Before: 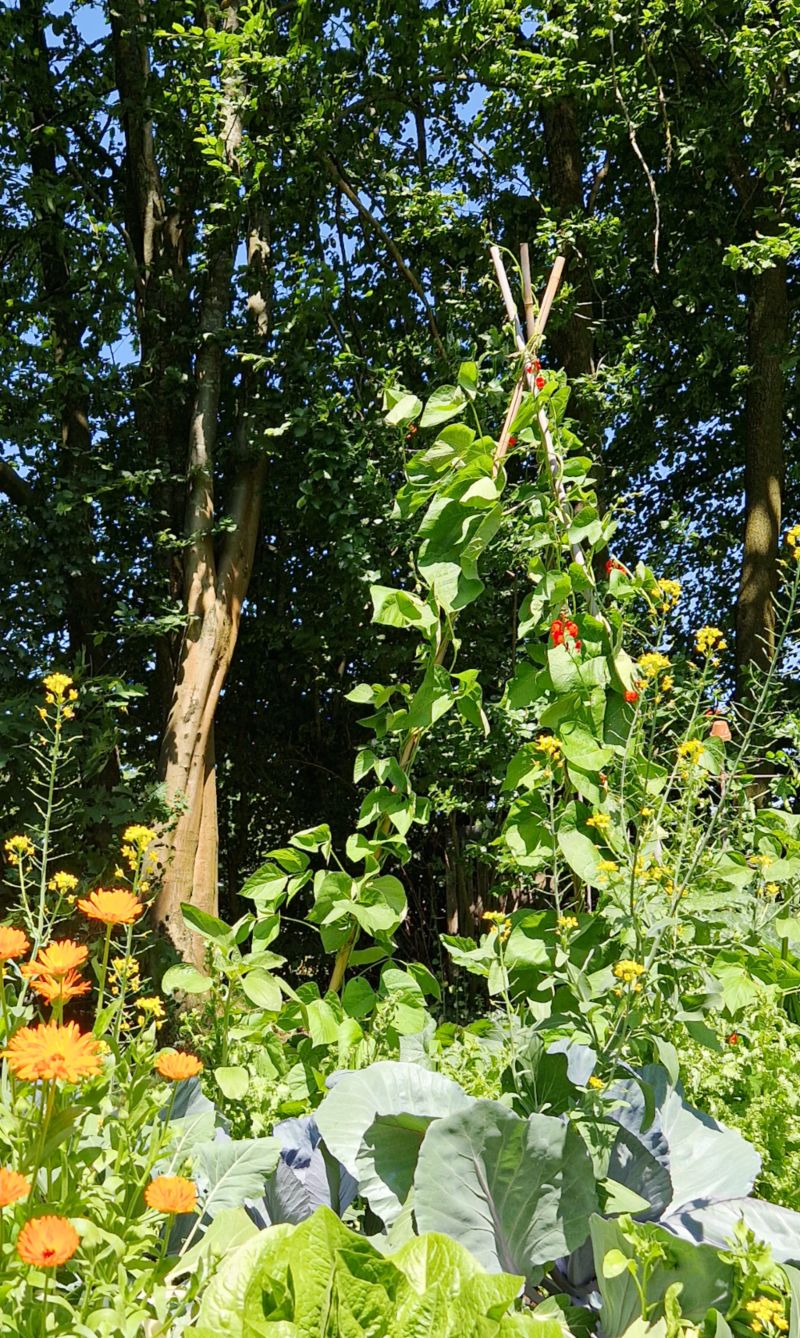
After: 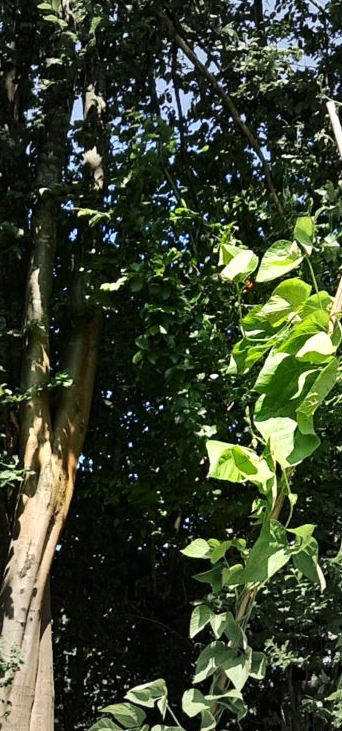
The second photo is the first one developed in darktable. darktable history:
crop: left 20.534%, top 10.912%, right 35.785%, bottom 34.394%
vignetting: fall-off start 39.33%, fall-off radius 39.98%, brightness -0.158
tone equalizer: -8 EV -0.387 EV, -7 EV -0.382 EV, -6 EV -0.351 EV, -5 EV -0.246 EV, -3 EV 0.225 EV, -2 EV 0.32 EV, -1 EV 0.402 EV, +0 EV 0.392 EV, edges refinement/feathering 500, mask exposure compensation -1.57 EV, preserve details no
